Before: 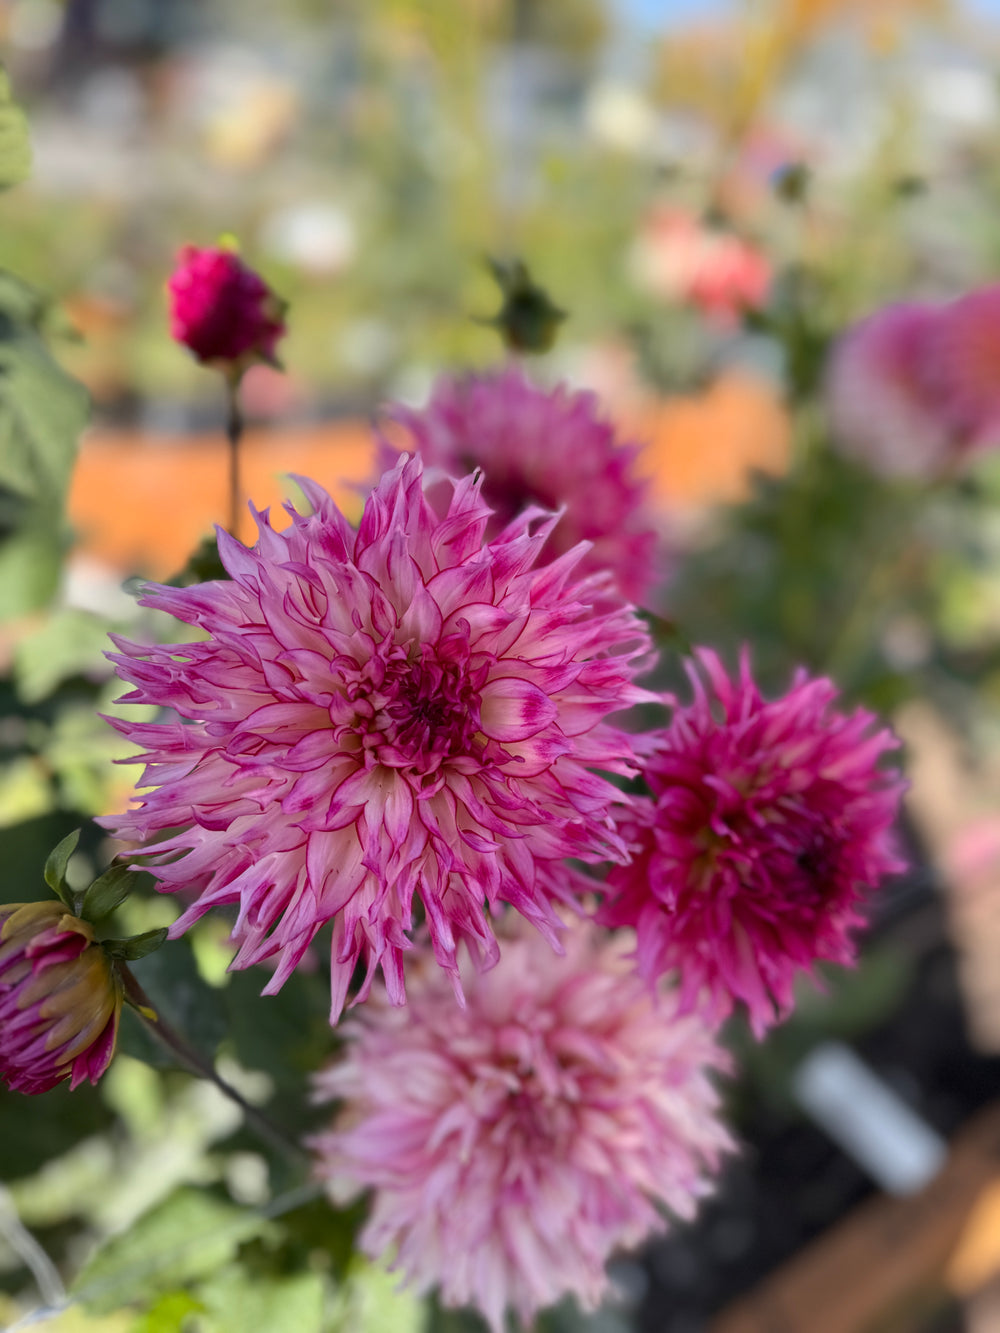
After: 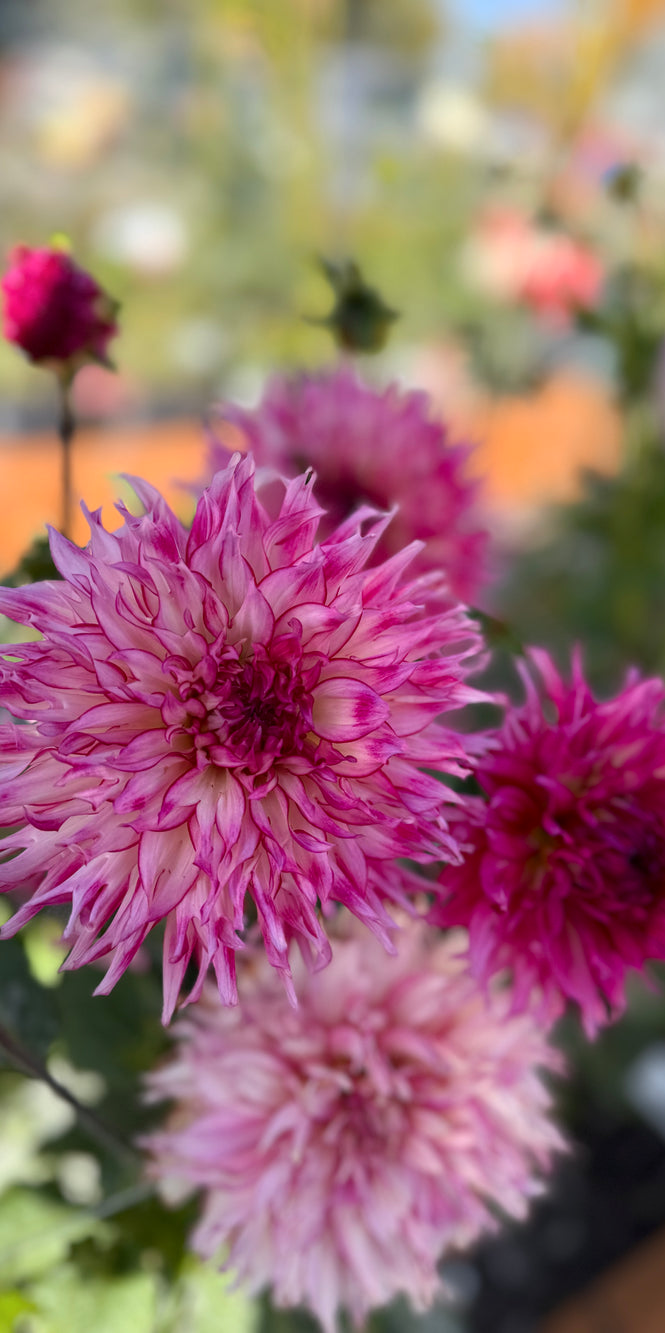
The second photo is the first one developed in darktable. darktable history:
shadows and highlights: shadows -70, highlights 35, soften with gaussian
crop: left 16.899%, right 16.556%
levels: levels [0, 0.492, 0.984]
